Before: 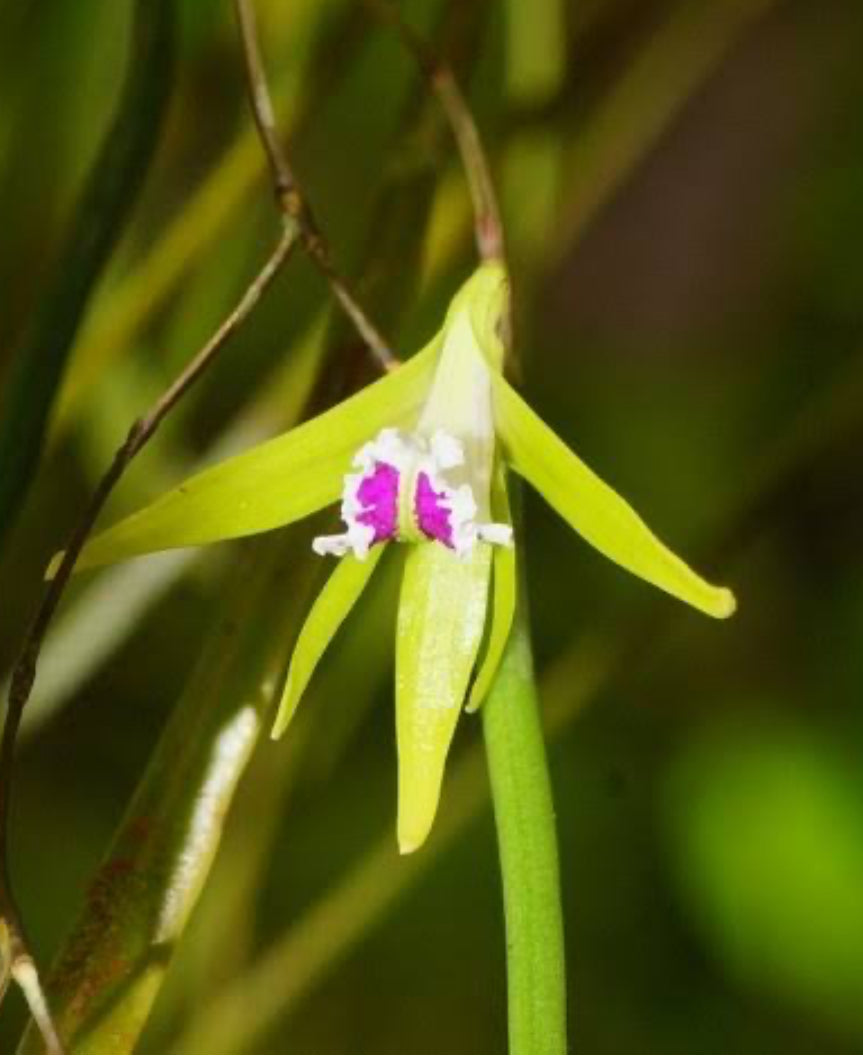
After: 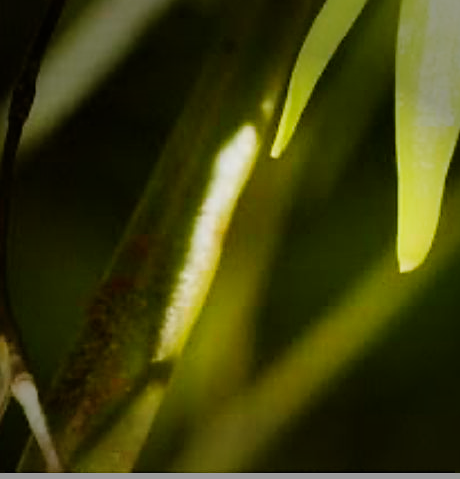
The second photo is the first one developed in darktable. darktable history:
vignetting: fall-off start 70.97%, brightness -0.584, saturation -0.118, width/height ratio 1.333
crop and rotate: top 54.778%, right 46.61%, bottom 0.159%
sigmoid: contrast 1.7
sharpen: on, module defaults
tone equalizer: on, module defaults
